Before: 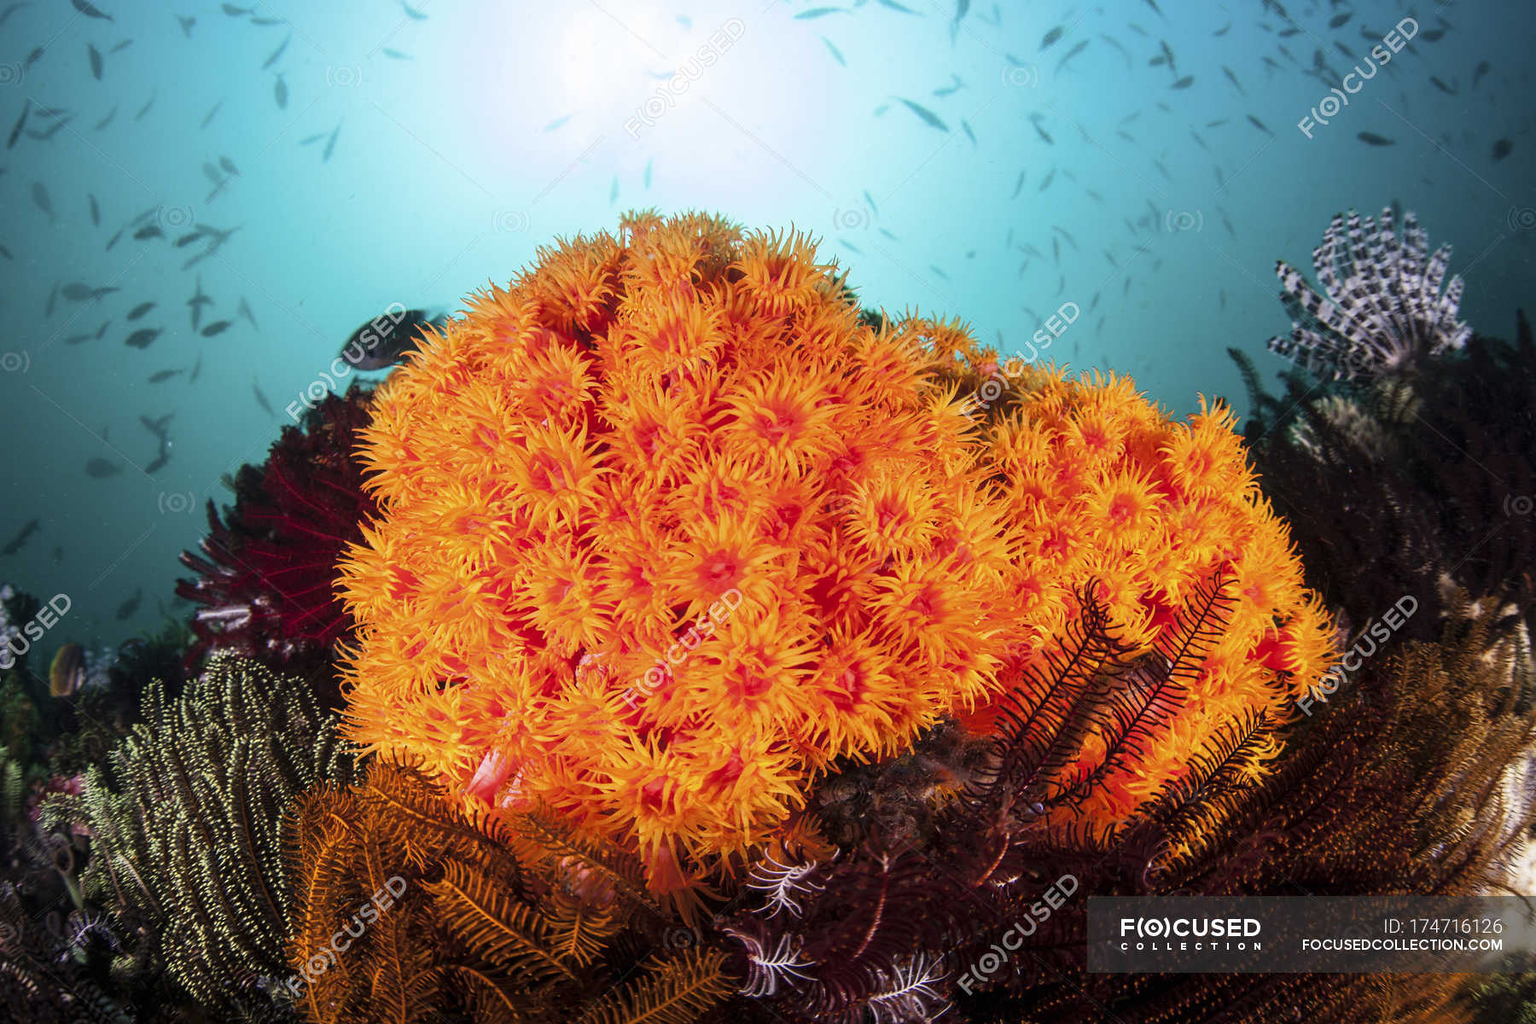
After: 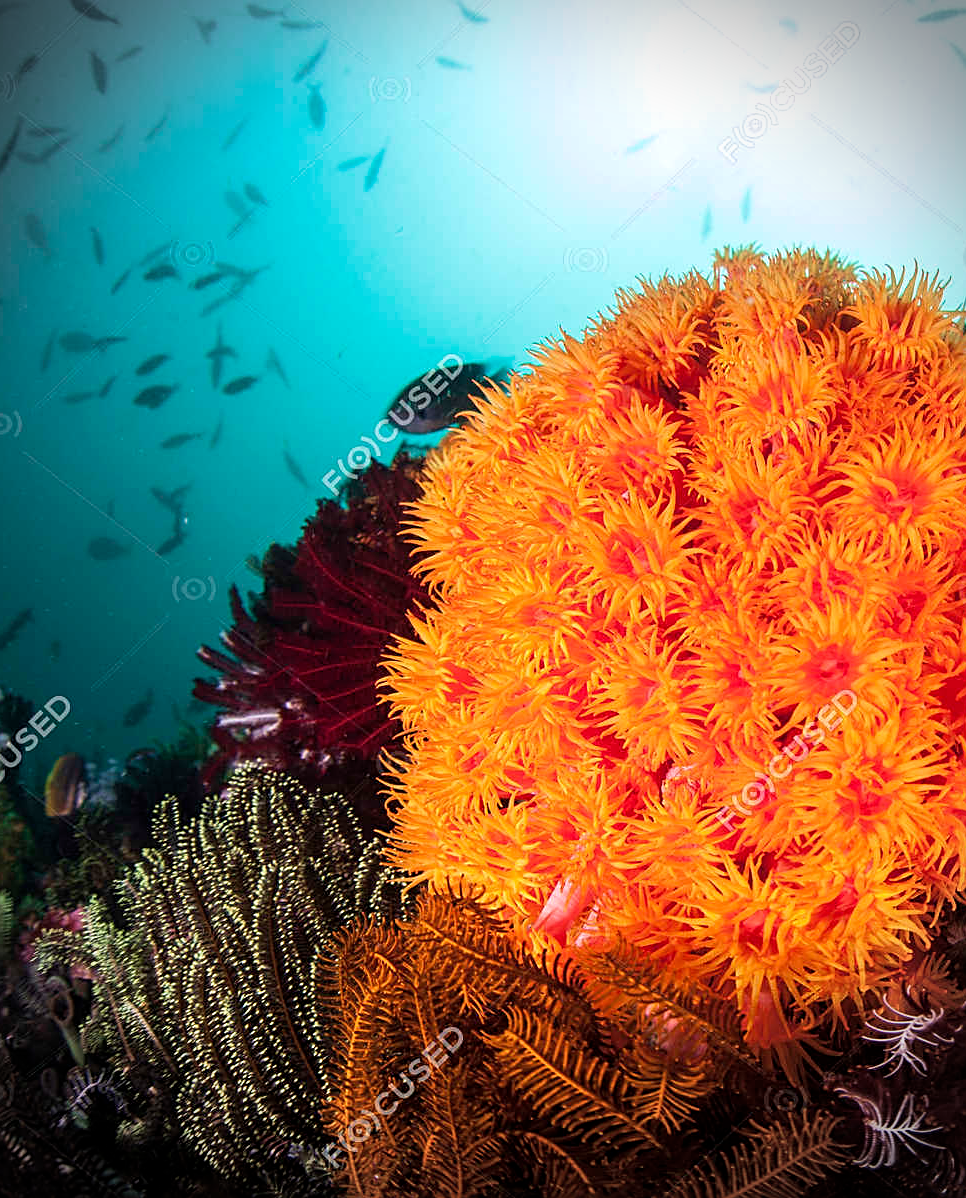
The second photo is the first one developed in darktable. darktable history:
vignetting: brightness -0.675, dithering 16-bit output
crop: left 0.751%, right 45.542%, bottom 0.087%
exposure: exposure 0.084 EV, compensate exposure bias true, compensate highlight preservation false
sharpen: on, module defaults
velvia: on, module defaults
